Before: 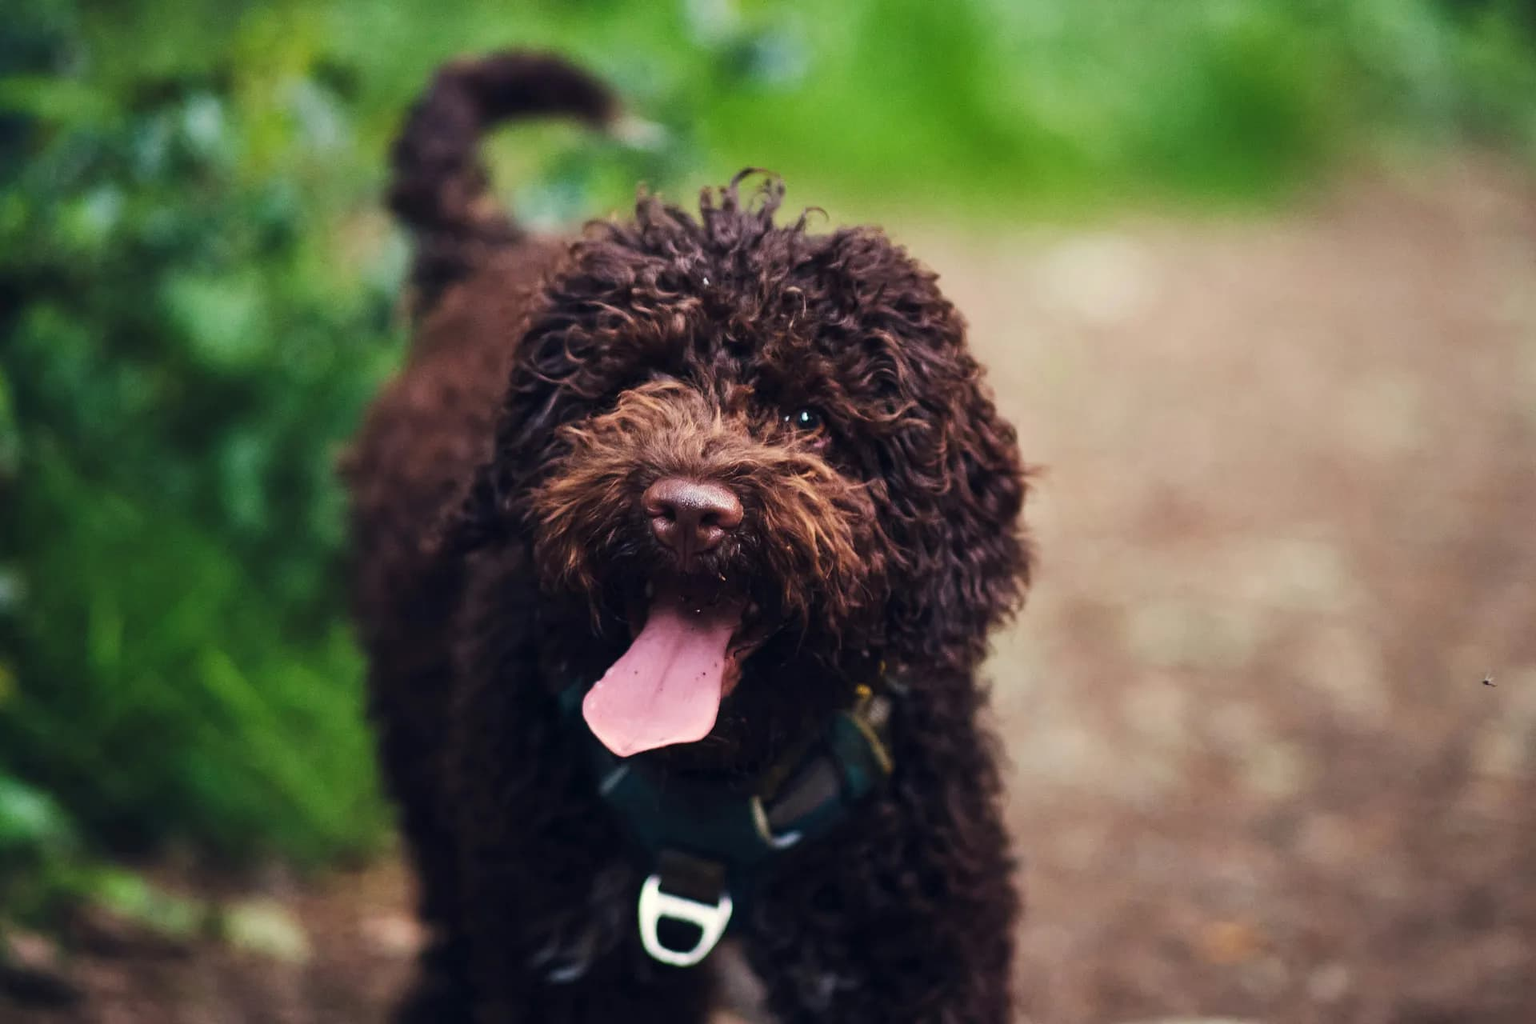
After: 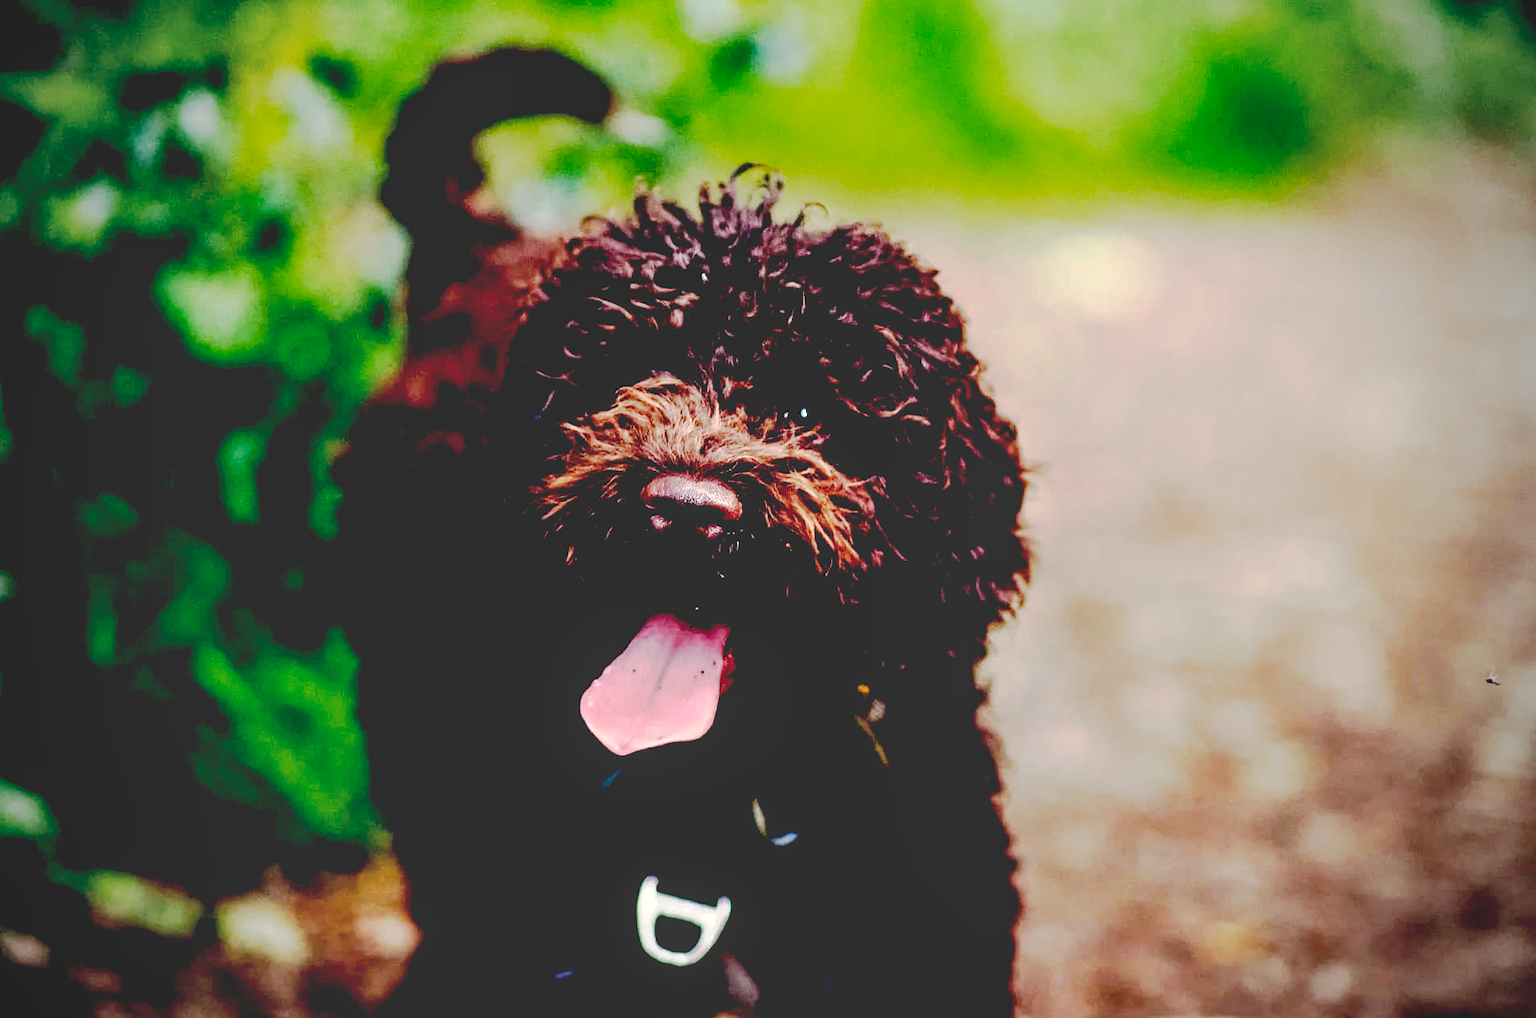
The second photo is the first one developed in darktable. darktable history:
crop: left 0.448%, top 0.644%, right 0.178%, bottom 0.598%
sharpen: radius 1.871, amount 0.407, threshold 1.723
base curve: curves: ch0 [(0.065, 0.026) (0.236, 0.358) (0.53, 0.546) (0.777, 0.841) (0.924, 0.992)], preserve colors none
exposure: black level correction 0.009, exposure 0.11 EV, compensate highlight preservation false
local contrast: on, module defaults
shadows and highlights: shadows 0.294, highlights 38.56
vignetting: unbound false
